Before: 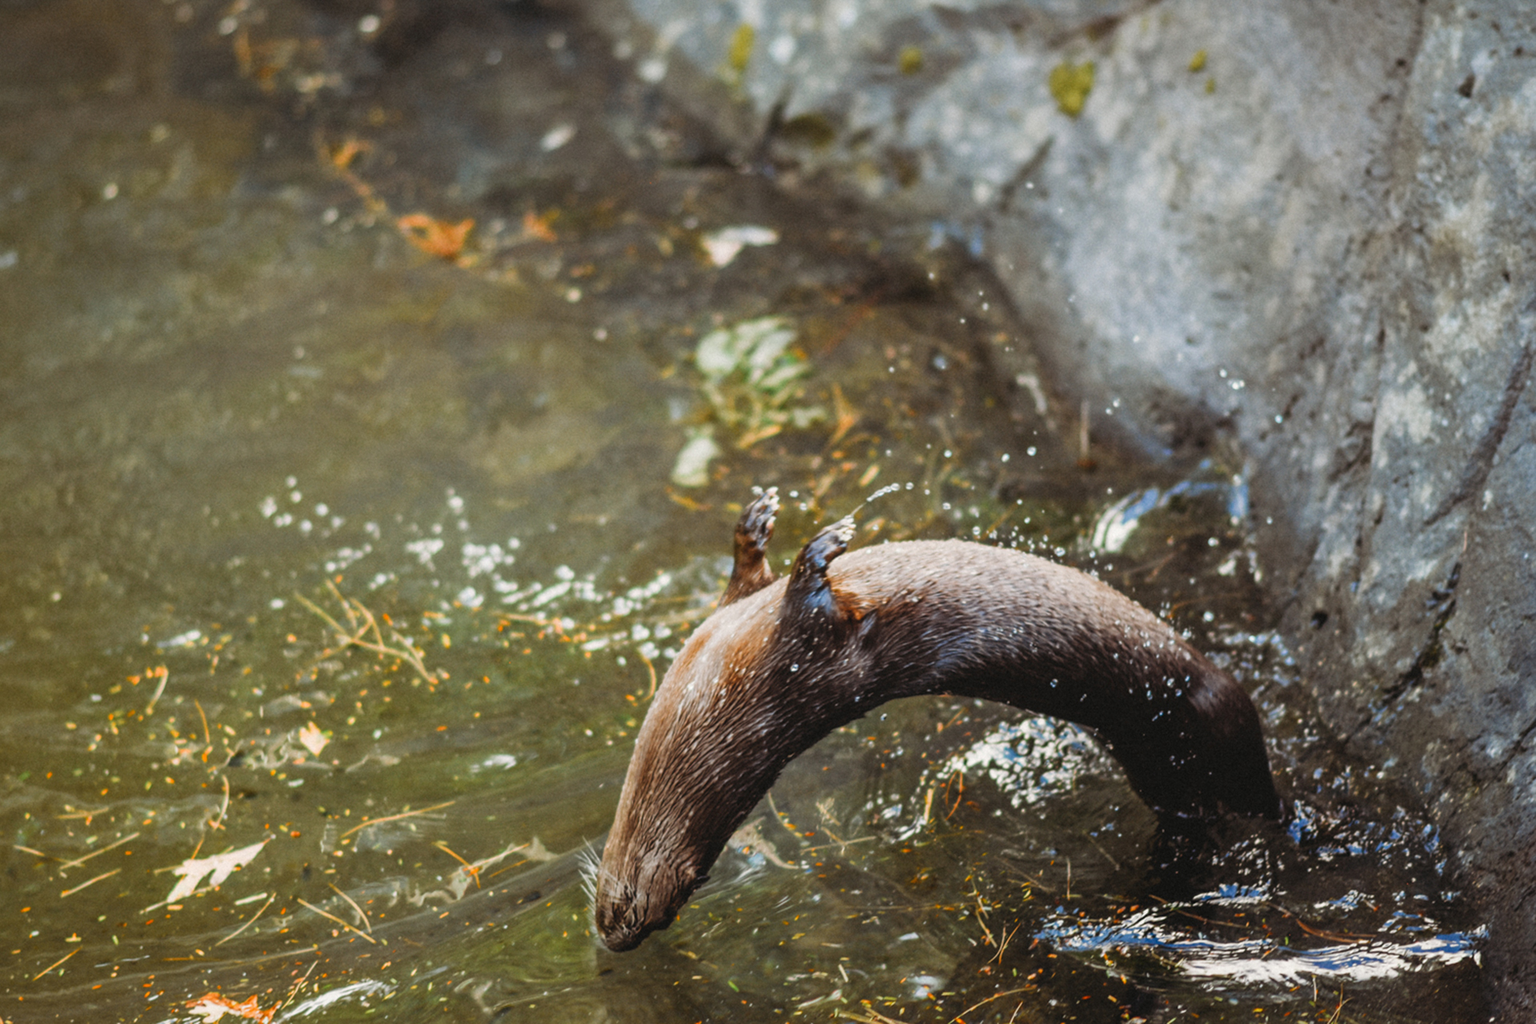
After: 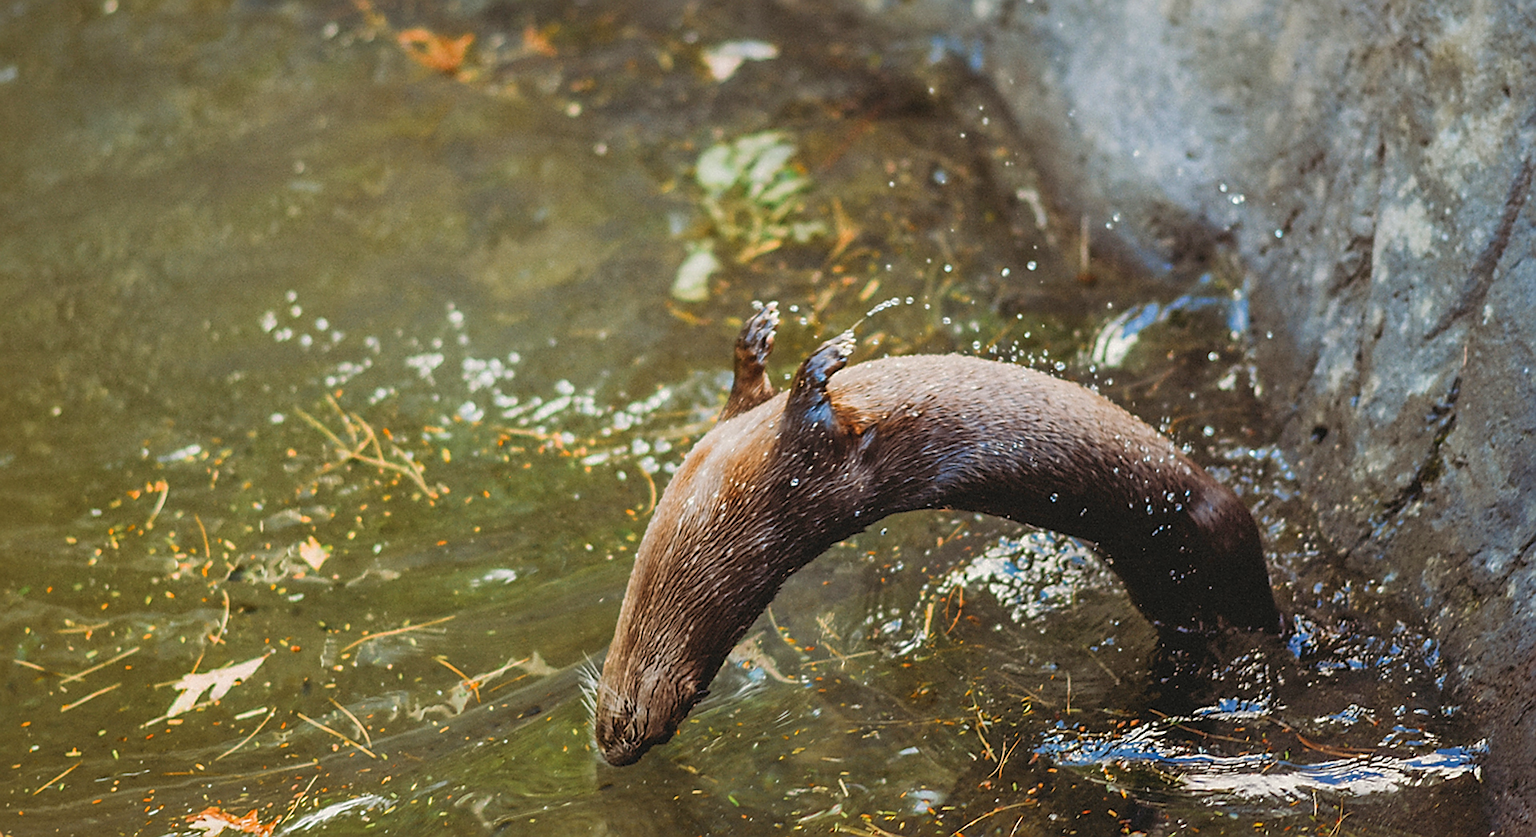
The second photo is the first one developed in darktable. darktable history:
sharpen: radius 1.371, amount 1.265, threshold 0.777
shadows and highlights: on, module defaults
velvia: strength 26.37%
crop and rotate: top 18.183%
